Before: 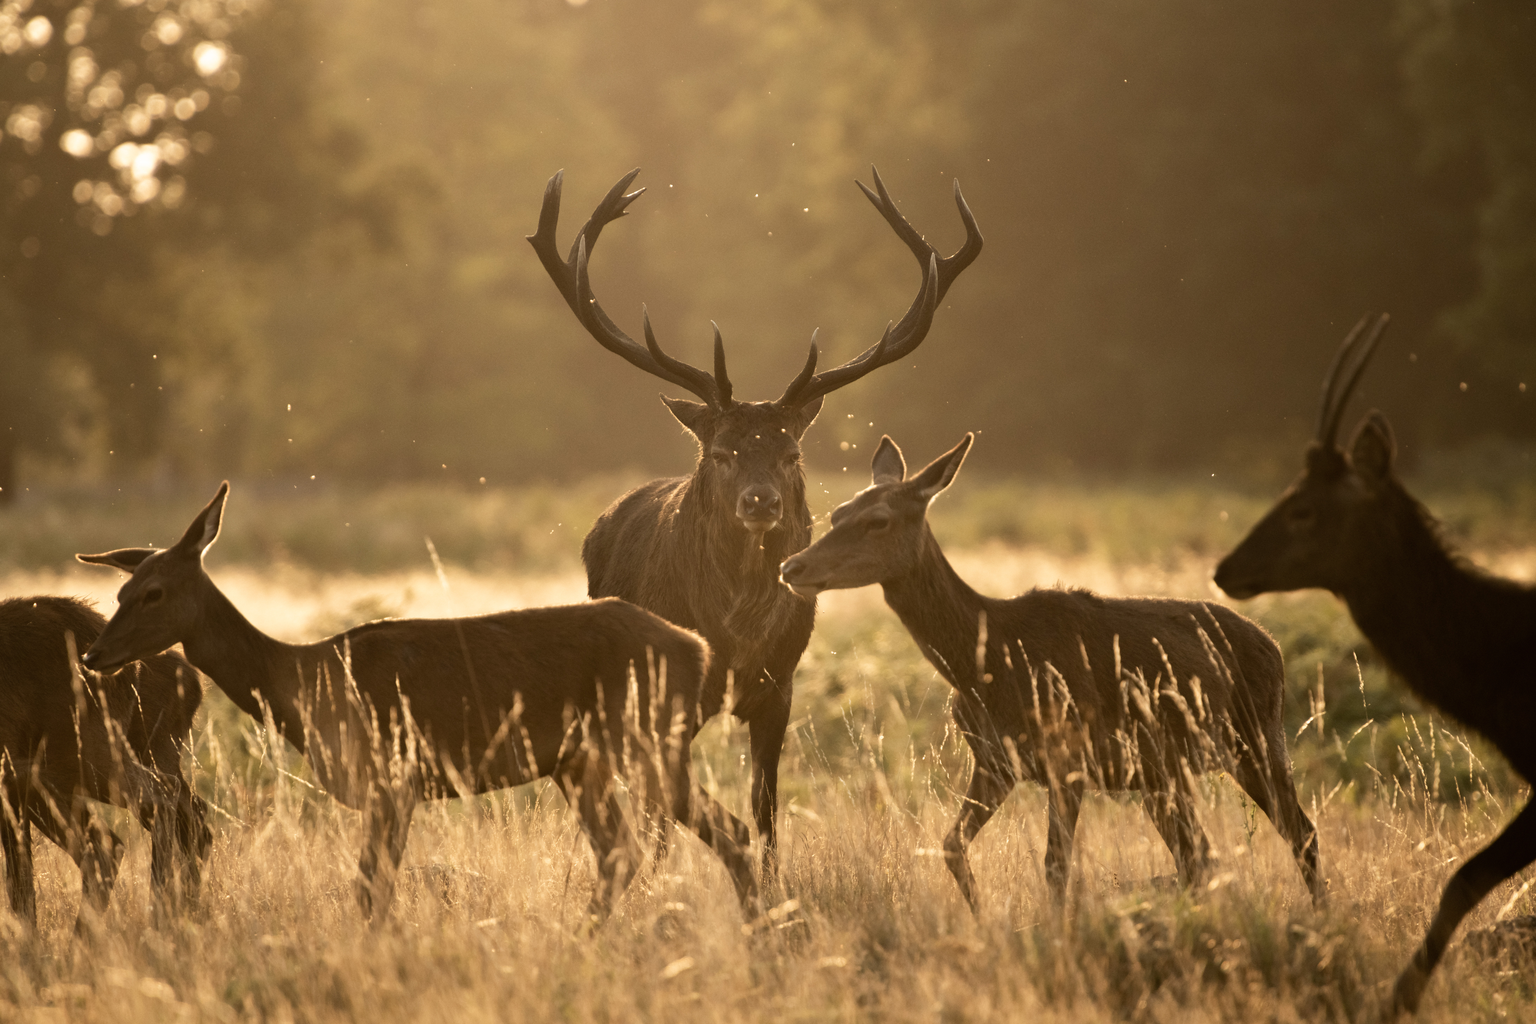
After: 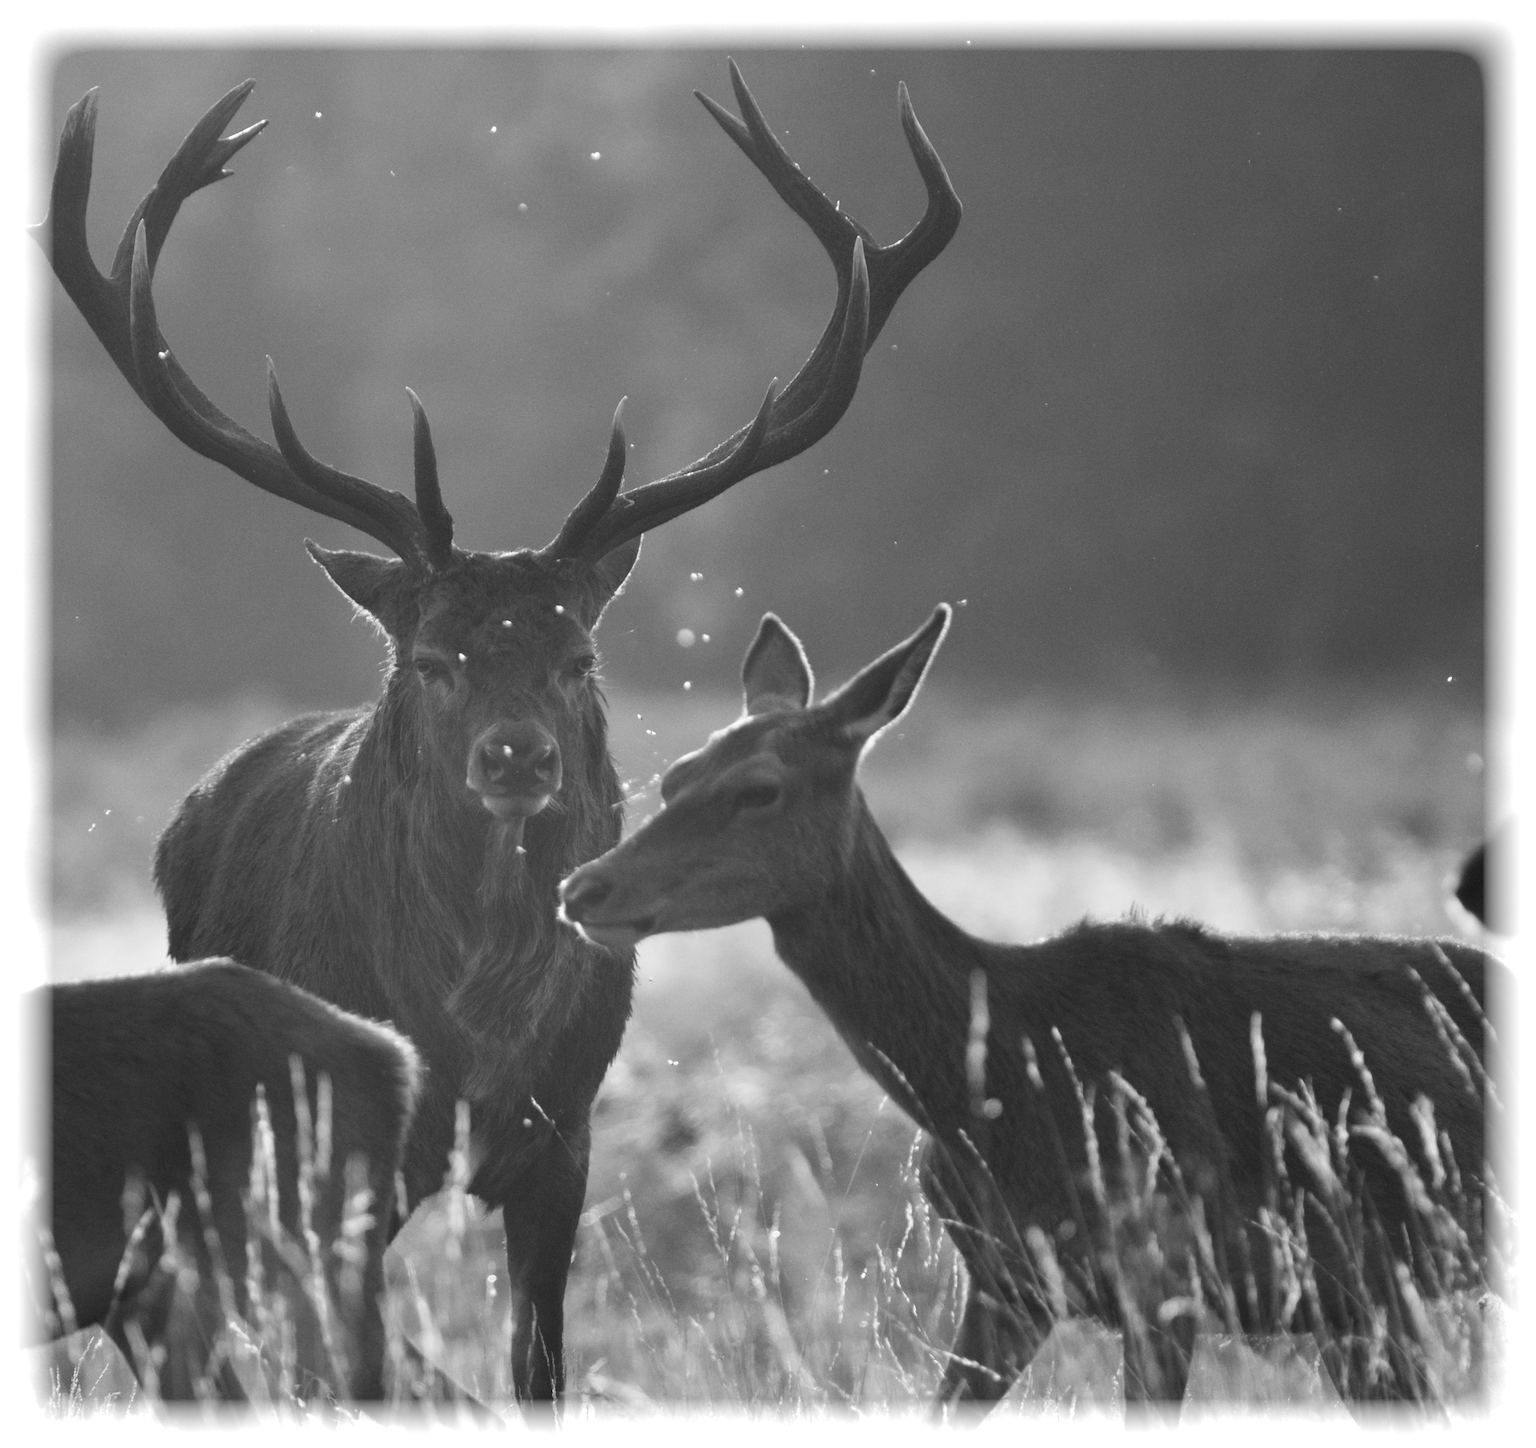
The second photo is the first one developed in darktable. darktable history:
crop: left 32.075%, top 10.976%, right 18.355%, bottom 17.596%
monochrome: on, module defaults
rotate and perspective: rotation -1.32°, lens shift (horizontal) -0.031, crop left 0.015, crop right 0.985, crop top 0.047, crop bottom 0.982
vignetting: fall-off start 93%, fall-off radius 5%, brightness 1, saturation -0.49, automatic ratio true, width/height ratio 1.332, shape 0.04, unbound false
